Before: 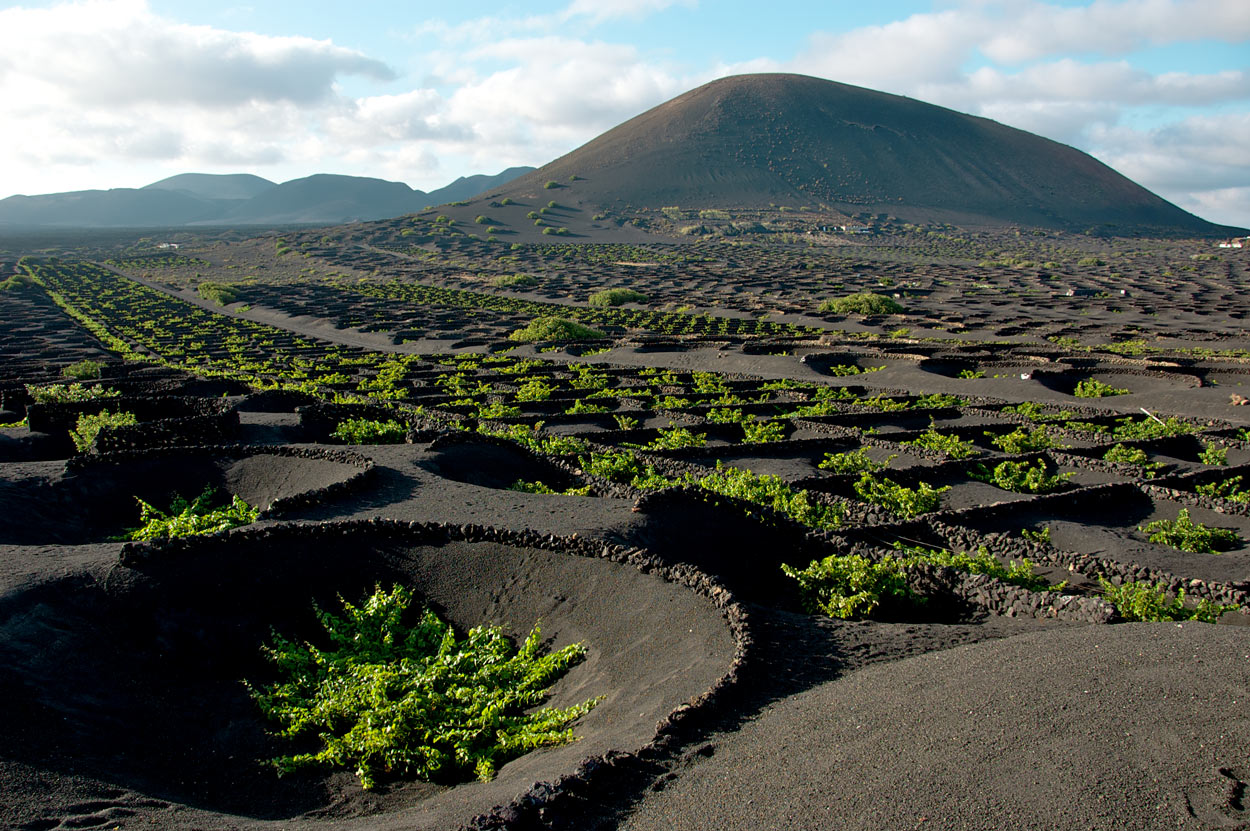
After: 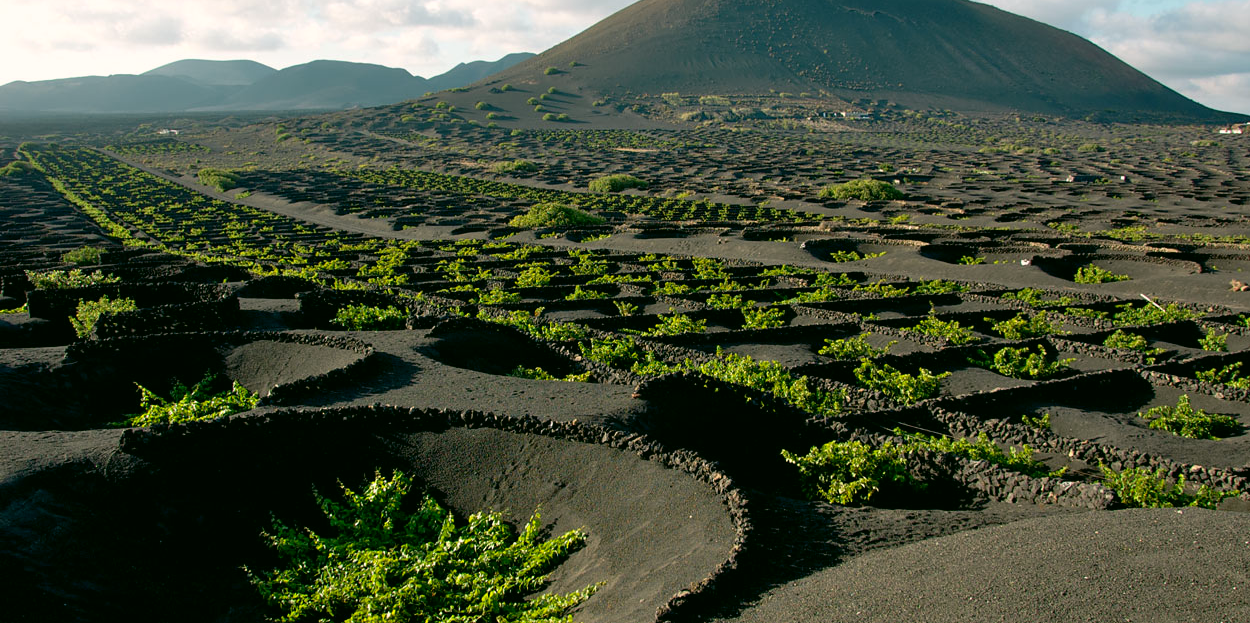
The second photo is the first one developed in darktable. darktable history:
color correction: highlights a* 4.02, highlights b* 4.98, shadows a* -7.55, shadows b* 4.98
crop: top 13.819%, bottom 11.169%
